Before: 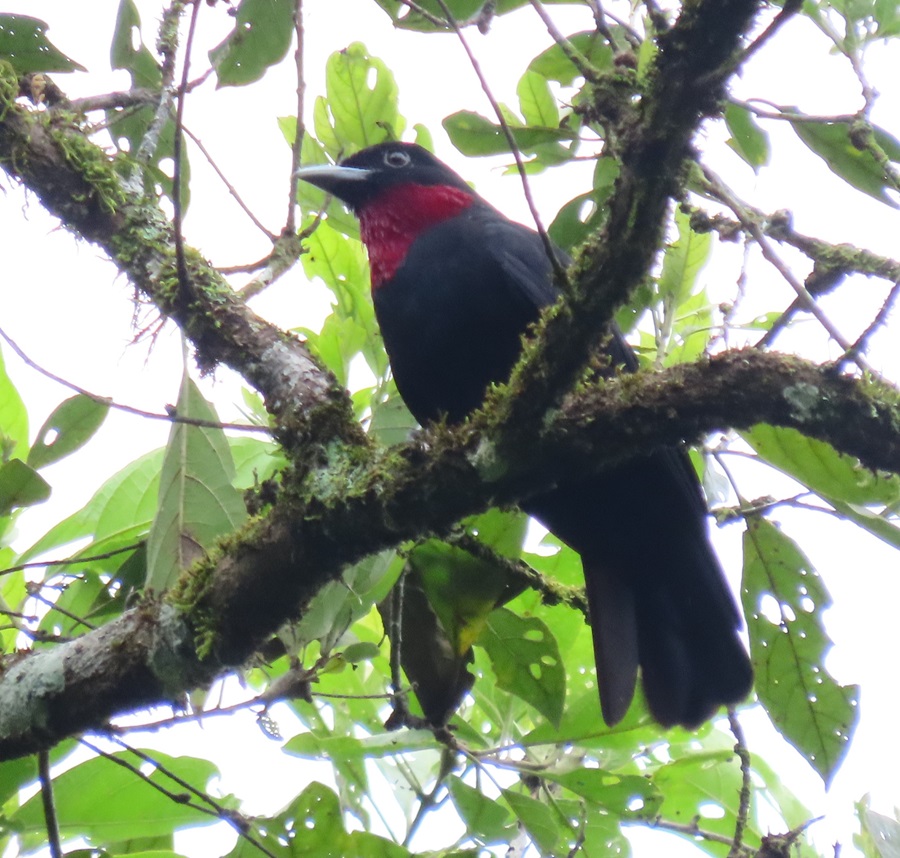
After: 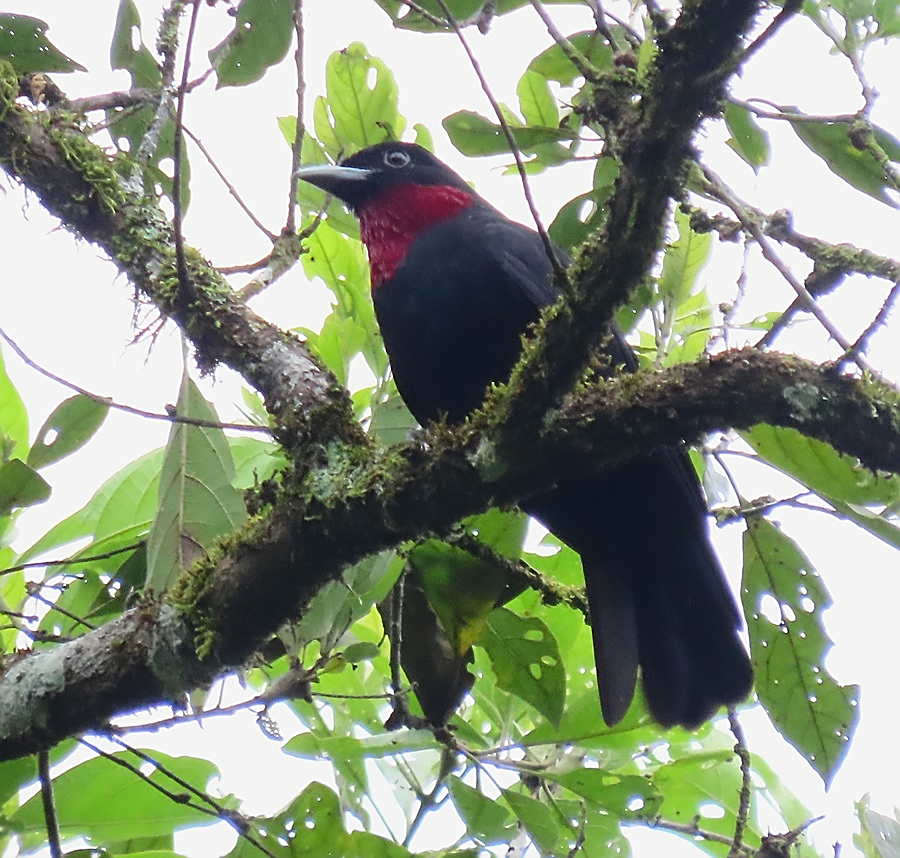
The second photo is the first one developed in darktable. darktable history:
sharpen: radius 1.4, amount 1.25, threshold 0.7
exposure: black level correction 0.001, exposure -0.125 EV, compensate exposure bias true, compensate highlight preservation false
